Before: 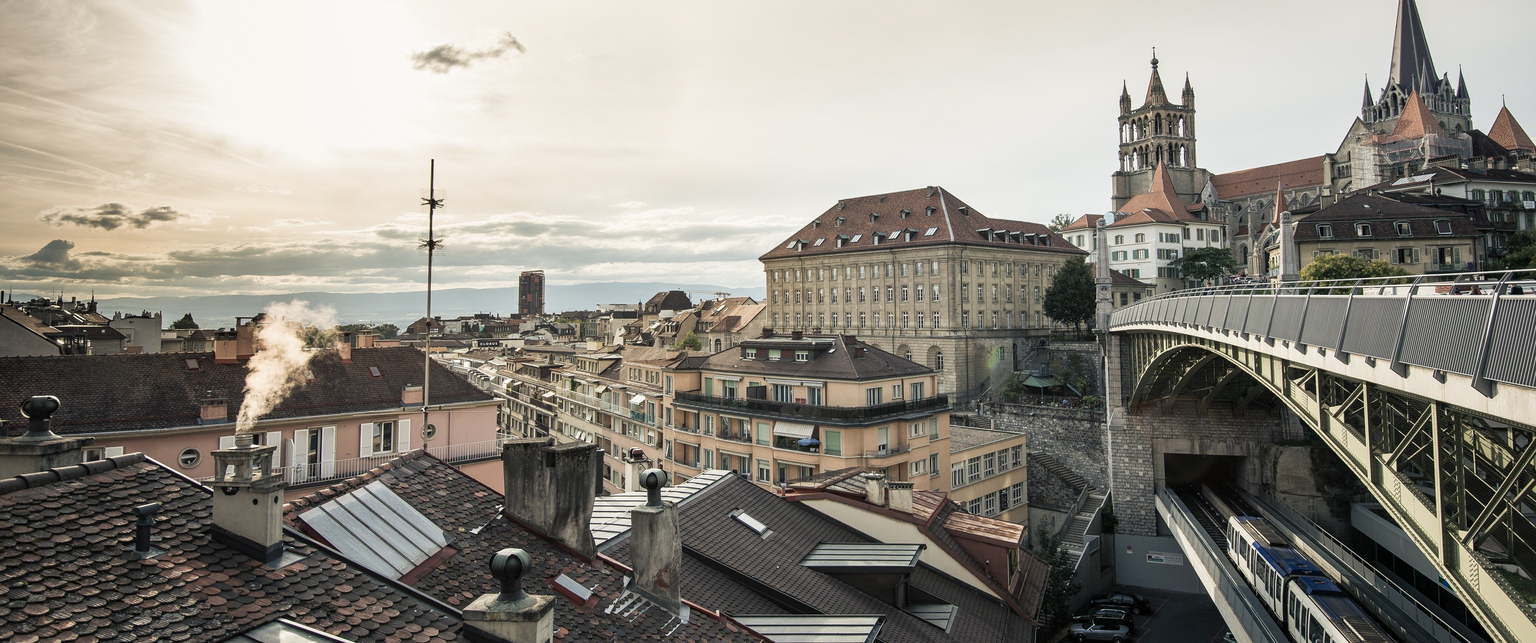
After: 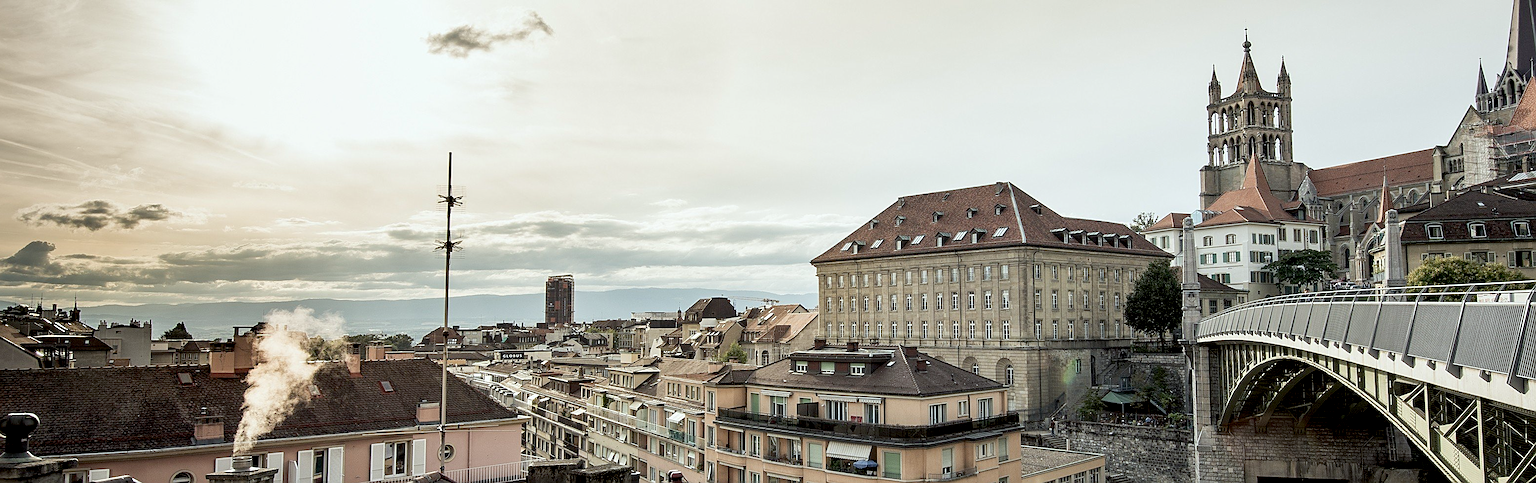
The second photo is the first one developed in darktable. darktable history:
exposure: black level correction 0.012, compensate highlight preservation false
crop: left 1.615%, top 3.384%, right 7.722%, bottom 28.452%
color correction: highlights a* -2.99, highlights b* -2.53, shadows a* 2.34, shadows b* 2.95
sharpen: on, module defaults
